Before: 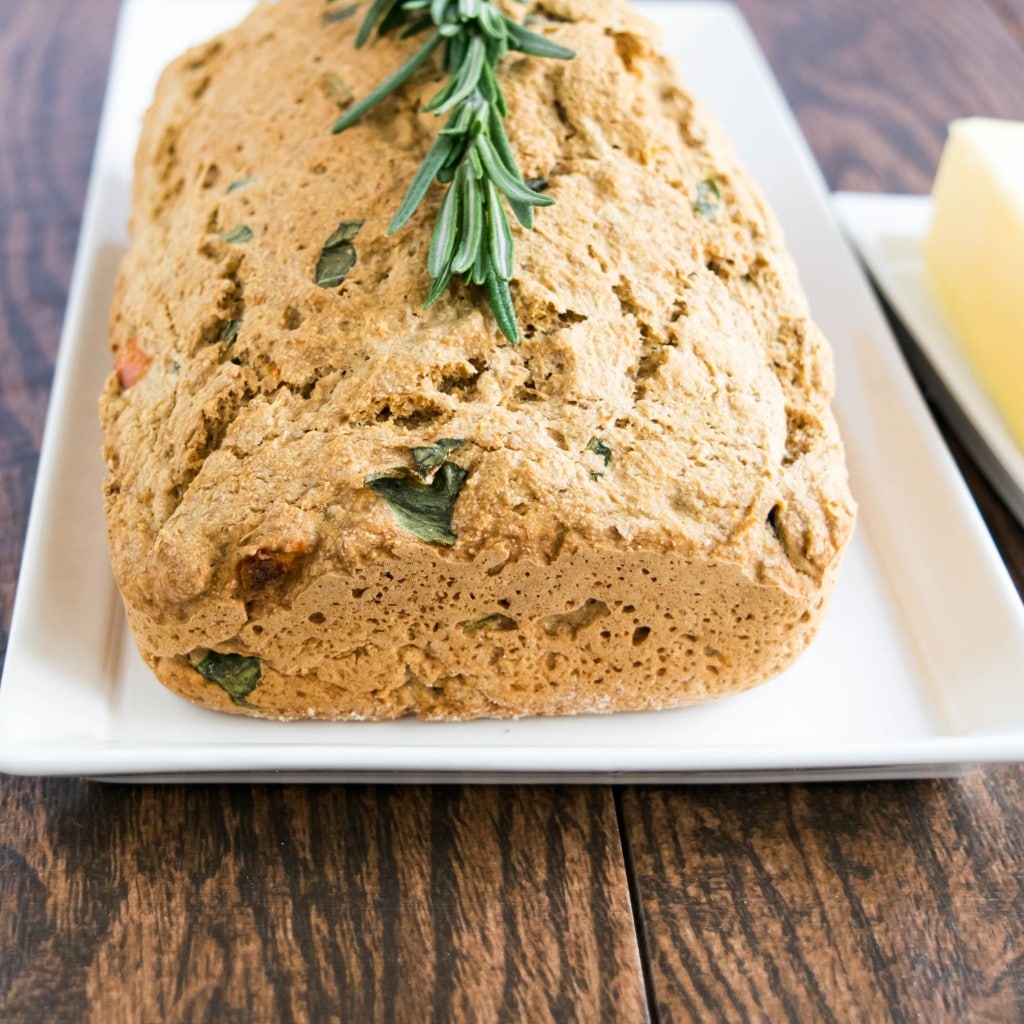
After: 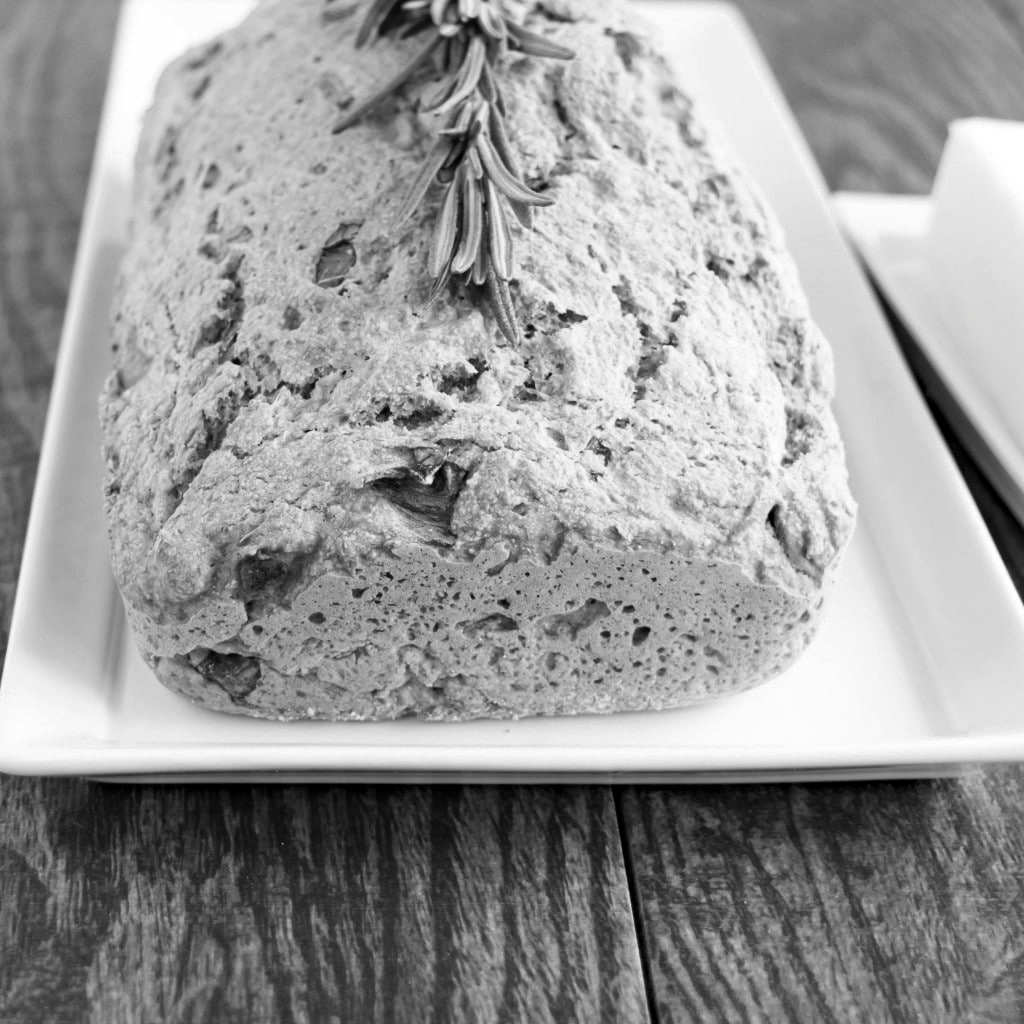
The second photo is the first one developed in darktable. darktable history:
contrast brightness saturation: saturation -0.999
haze removal: compatibility mode true, adaptive false
